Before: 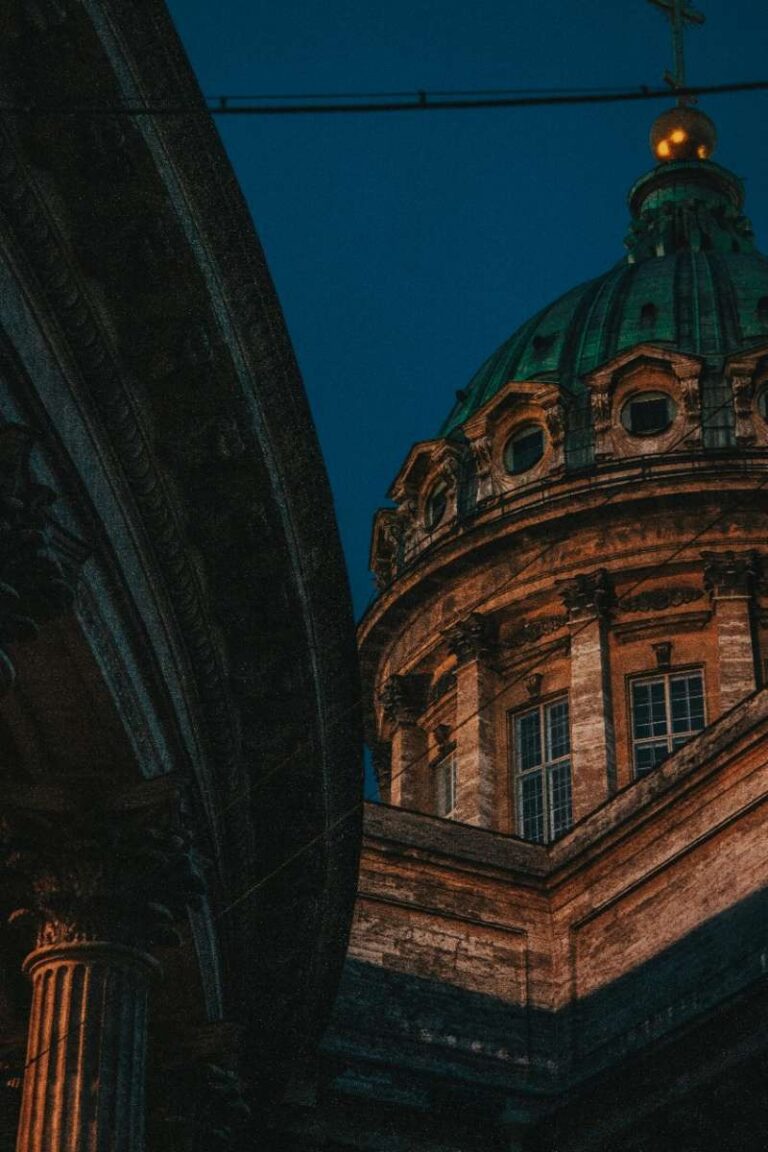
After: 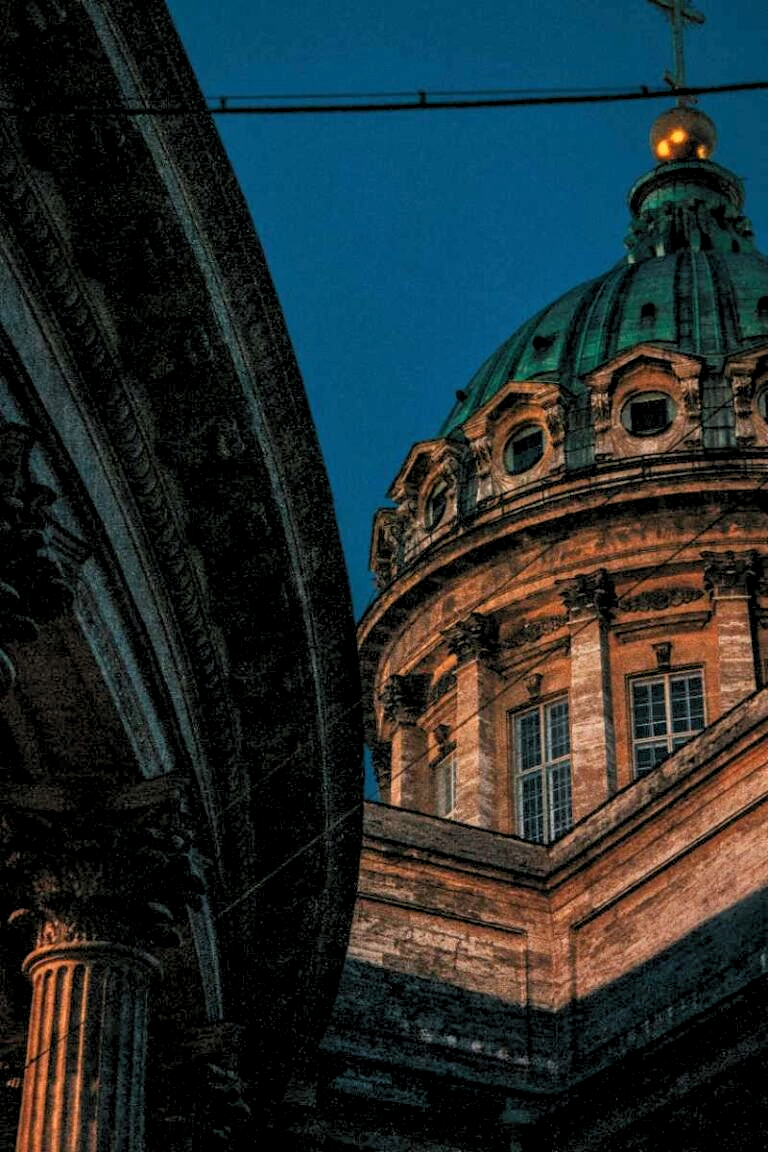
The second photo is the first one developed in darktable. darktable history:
rgb levels: levels [[0.013, 0.434, 0.89], [0, 0.5, 1], [0, 0.5, 1]]
tone equalizer: -8 EV 1 EV, -7 EV 1 EV, -6 EV 1 EV, -5 EV 1 EV, -4 EV 1 EV, -3 EV 0.75 EV, -2 EV 0.5 EV, -1 EV 0.25 EV
white balance: red 0.986, blue 1.01
